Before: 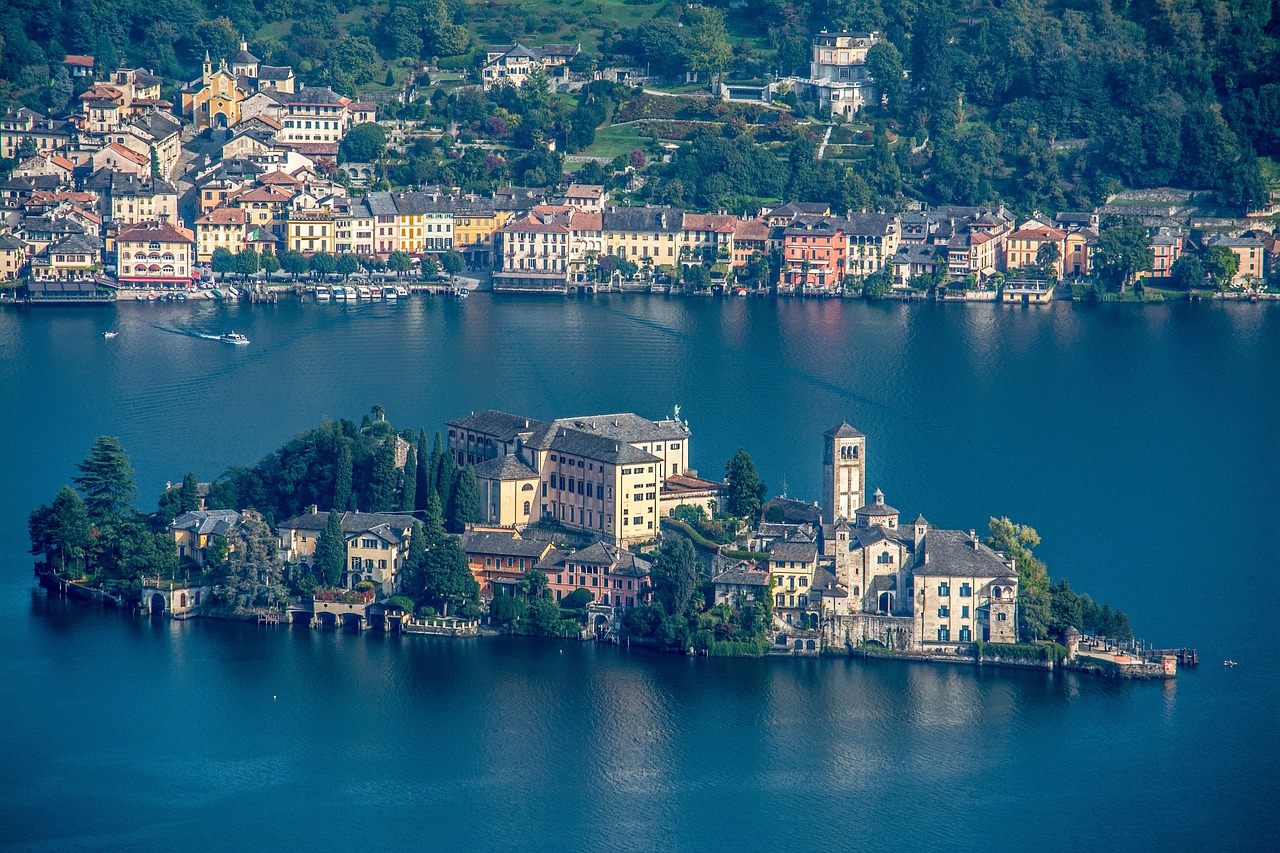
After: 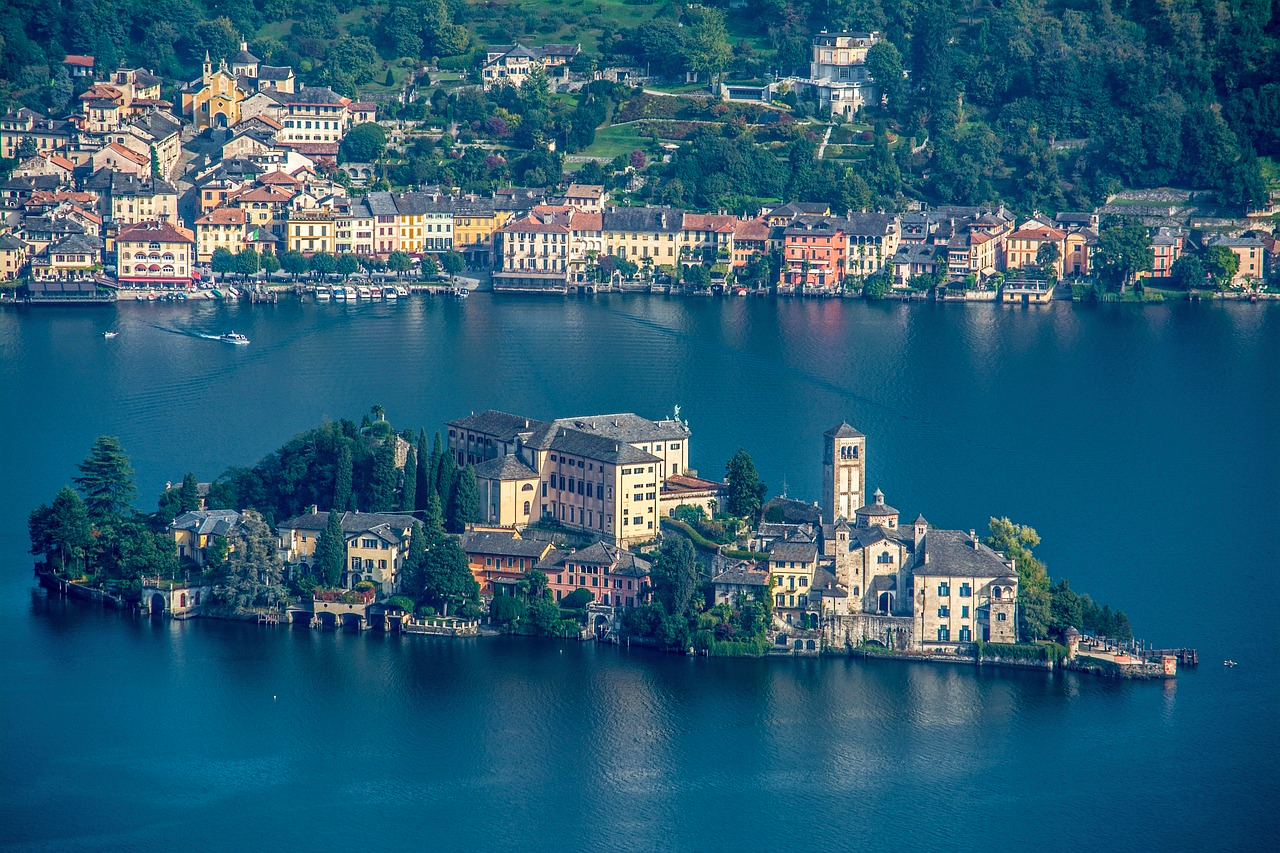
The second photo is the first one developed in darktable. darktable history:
velvia: strength 21.75%
